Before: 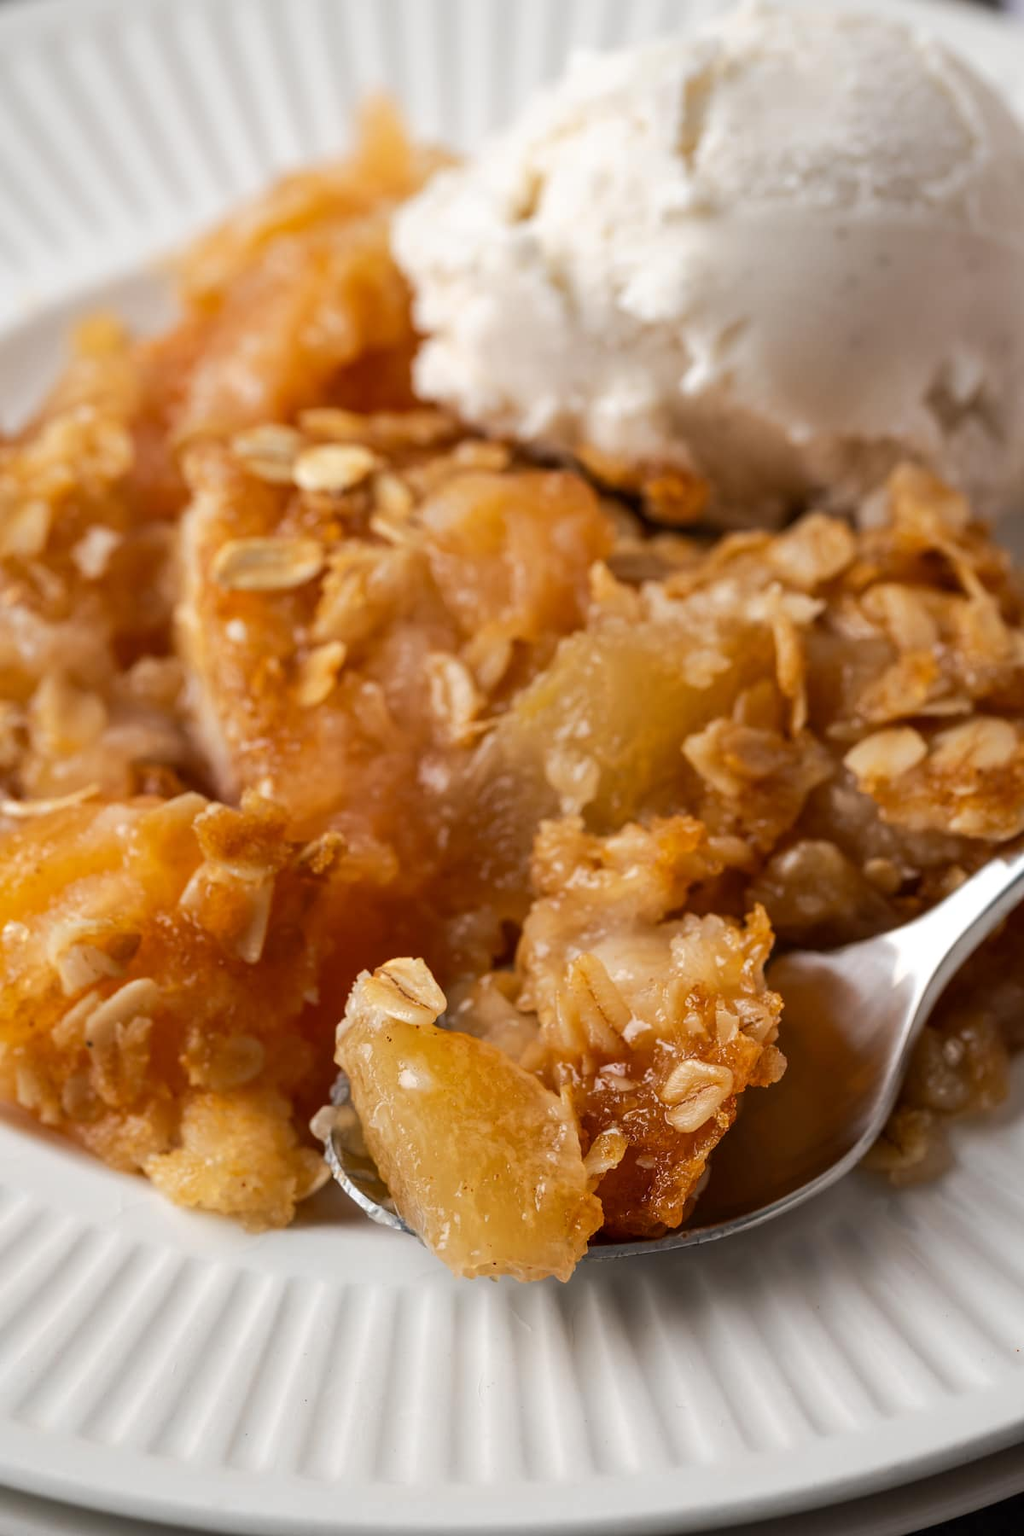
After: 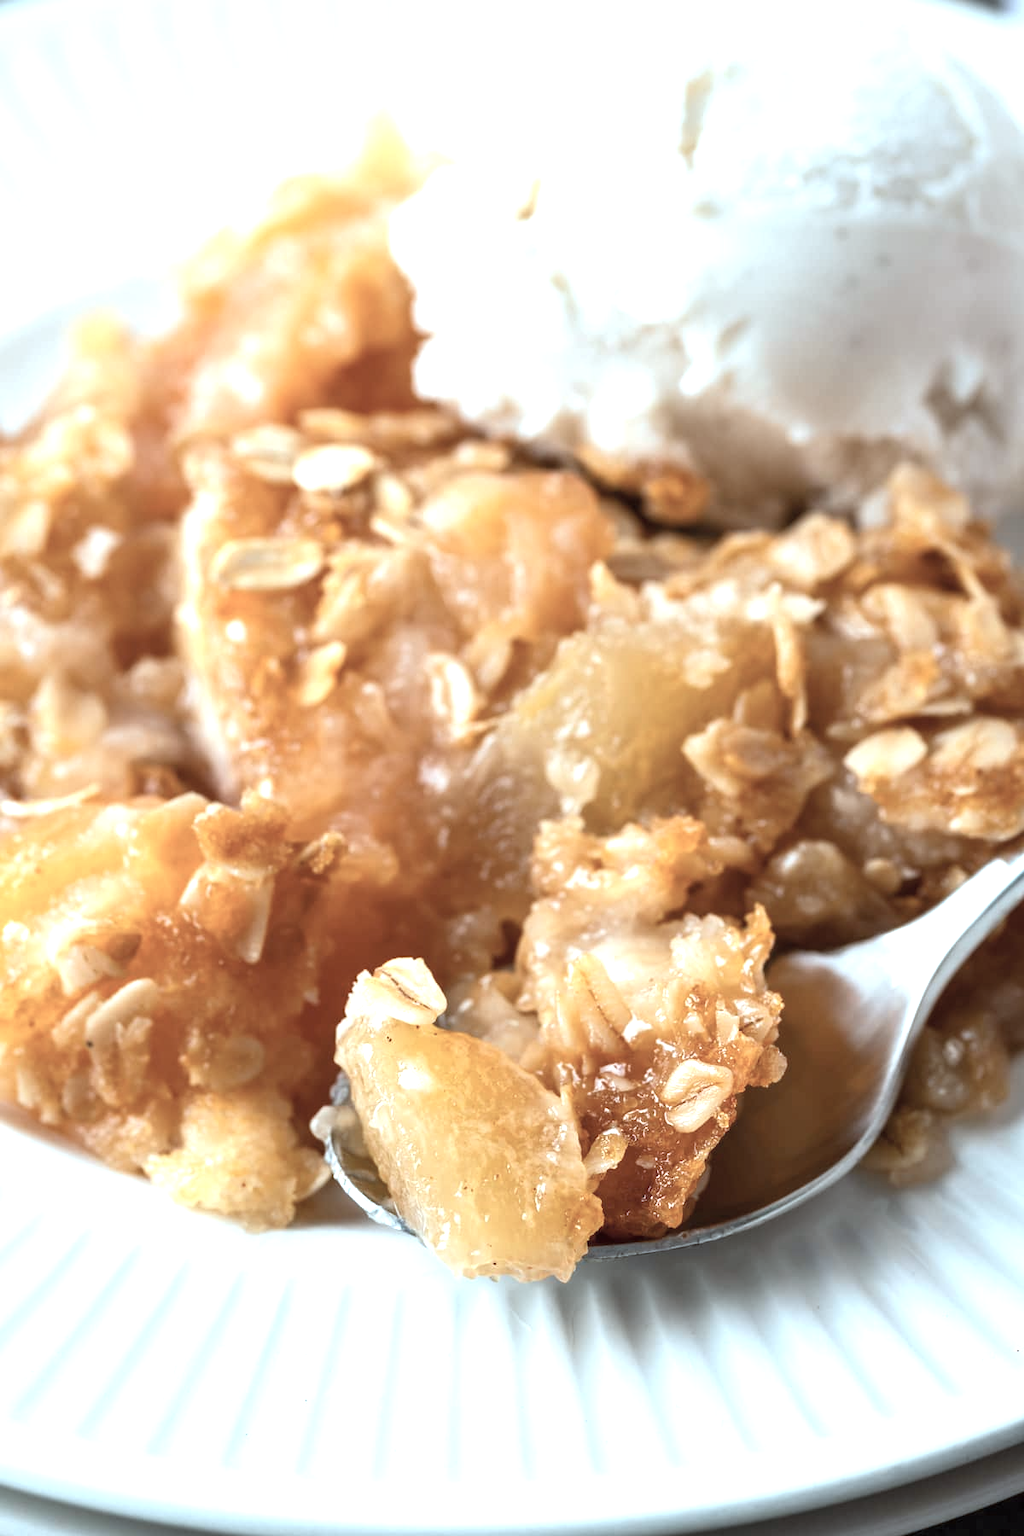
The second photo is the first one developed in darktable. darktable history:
exposure: black level correction 0, exposure 1.104 EV, compensate highlight preservation false
color correction: highlights a* -13.28, highlights b* -17.89, saturation 0.704
